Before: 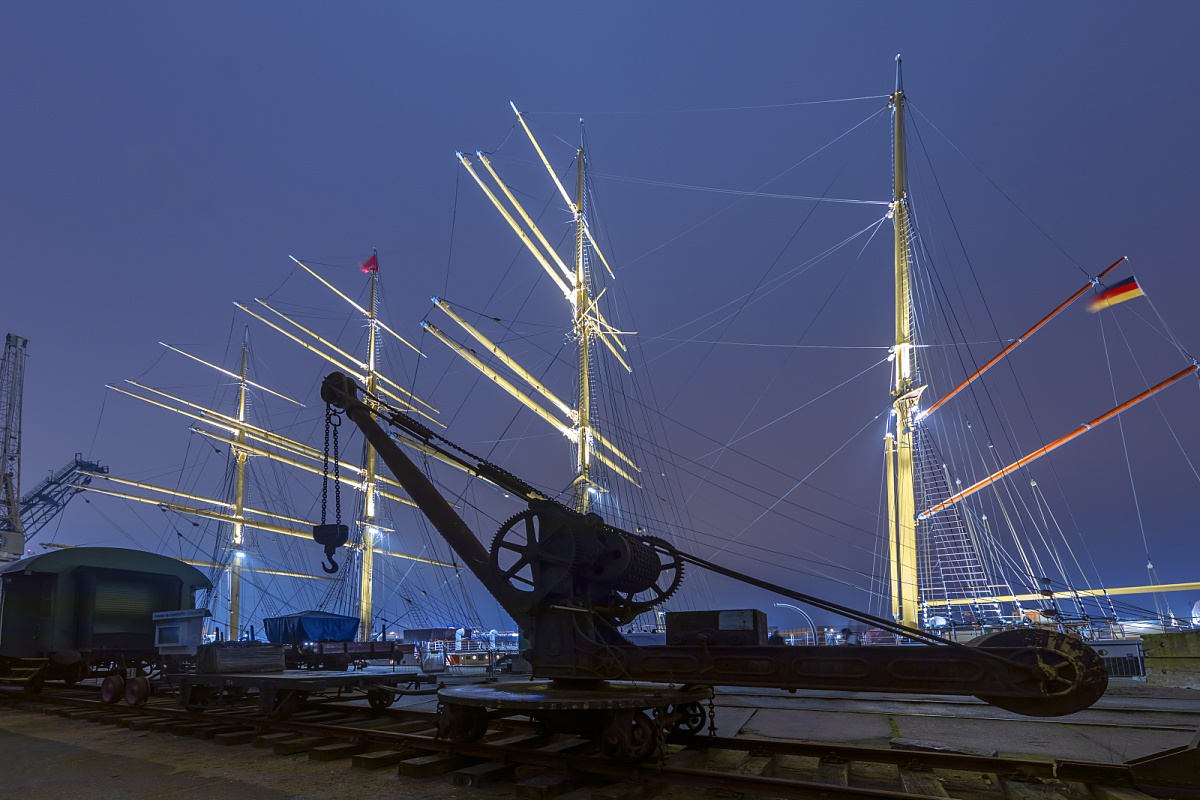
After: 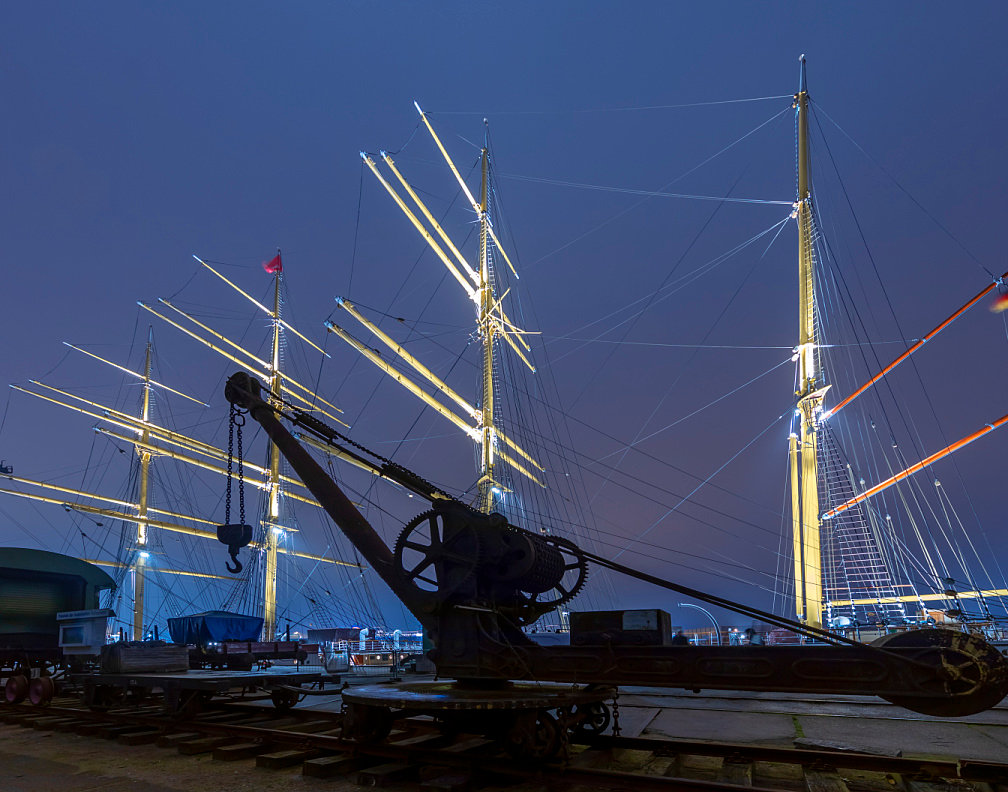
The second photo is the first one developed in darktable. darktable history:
tone equalizer: on, module defaults
crop: left 8.026%, right 7.374%
levels: levels [0, 0.51, 1]
